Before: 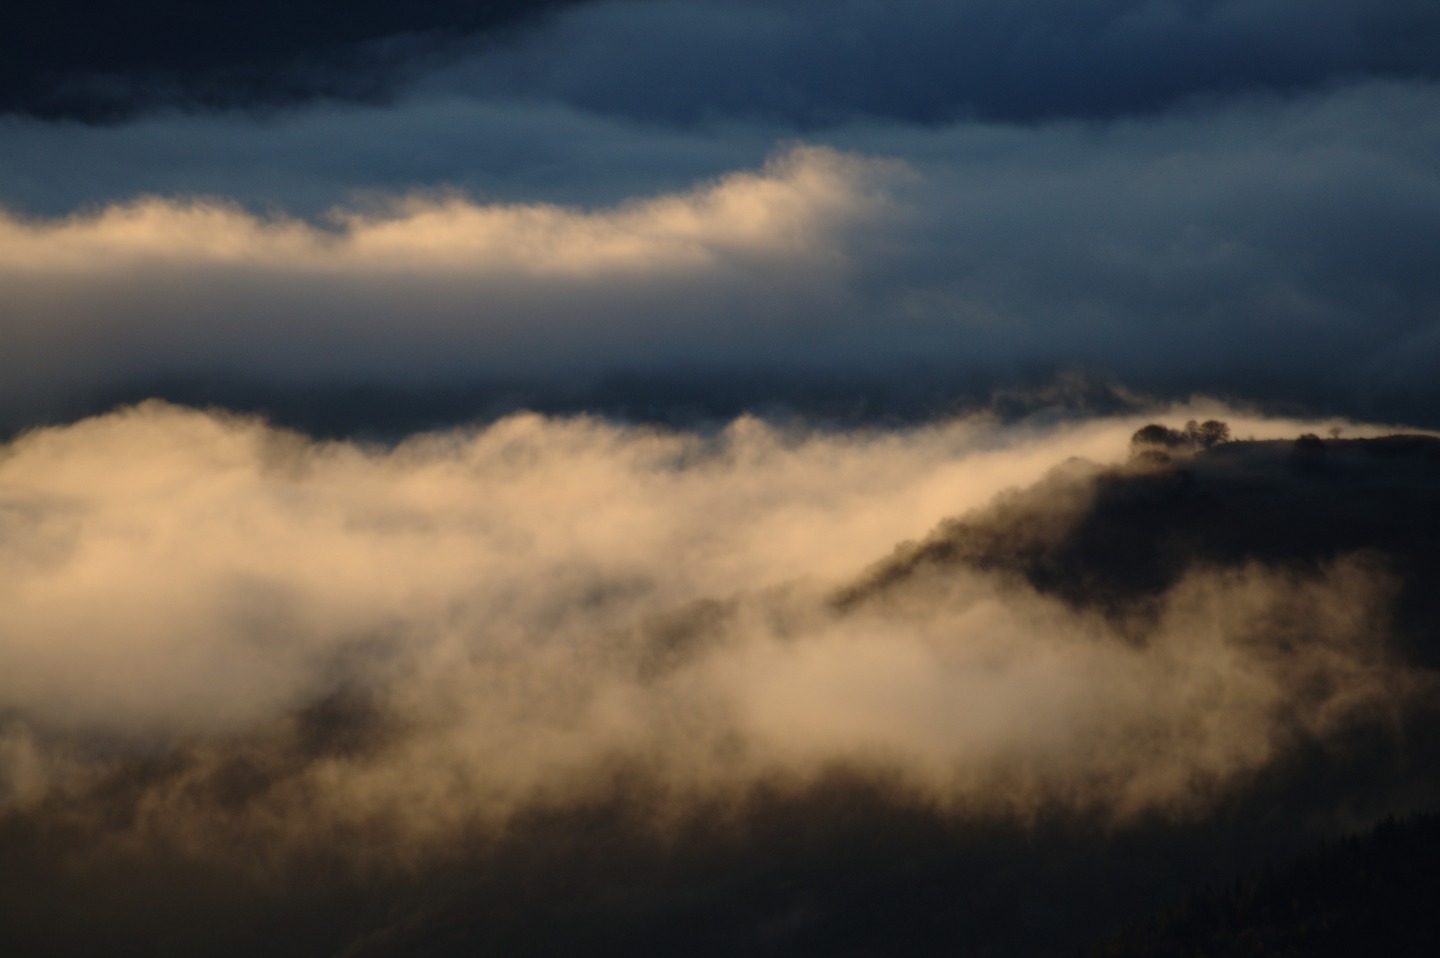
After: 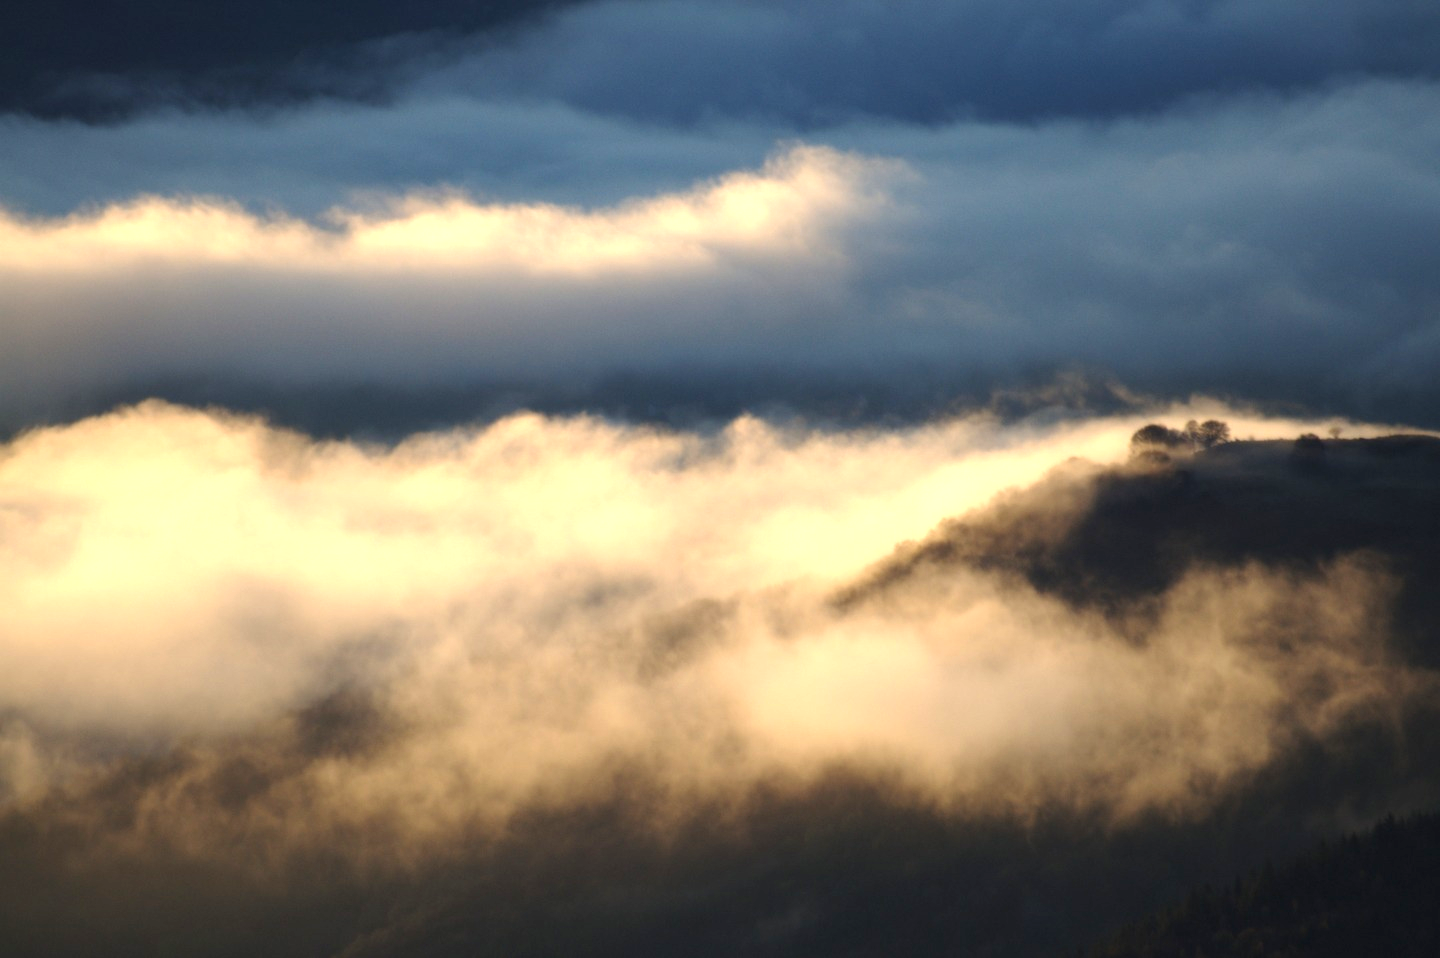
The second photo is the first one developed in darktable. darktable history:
tone equalizer: on, module defaults
exposure: black level correction 0, exposure 1.3 EV, compensate exposure bias true, compensate highlight preservation false
